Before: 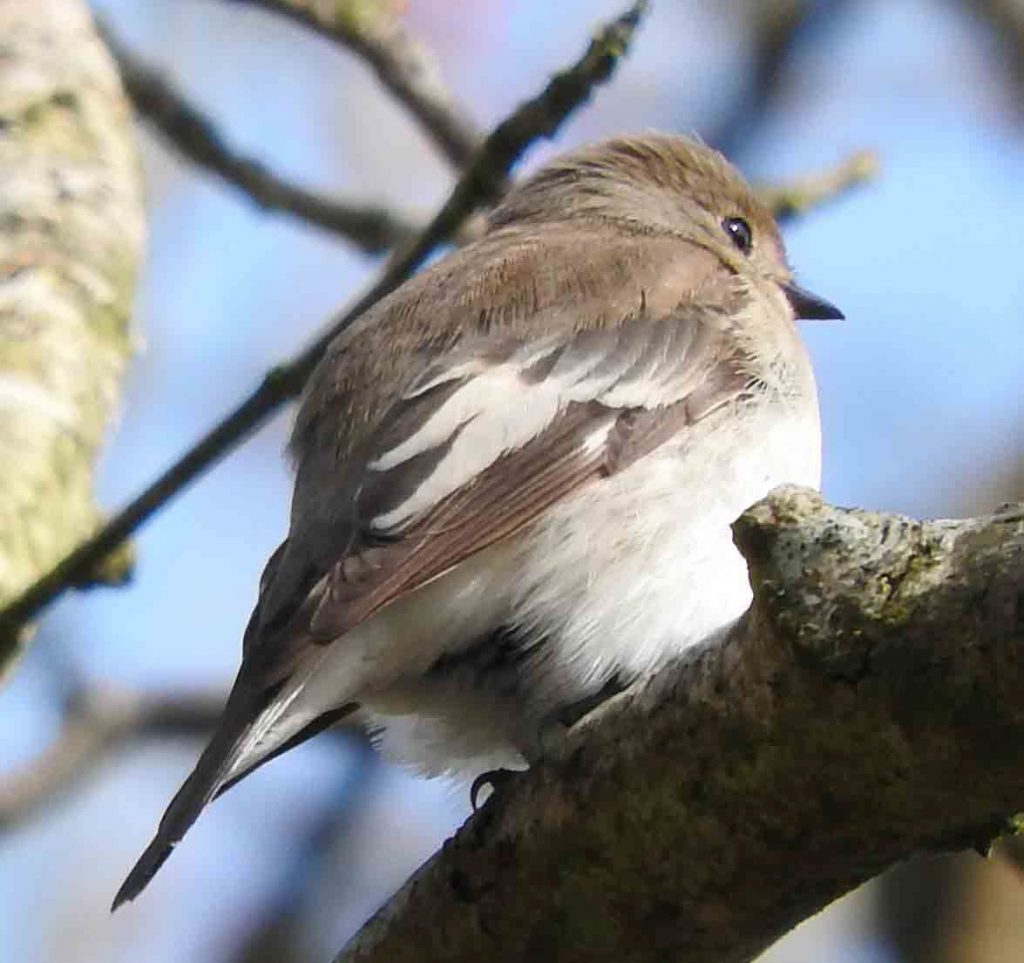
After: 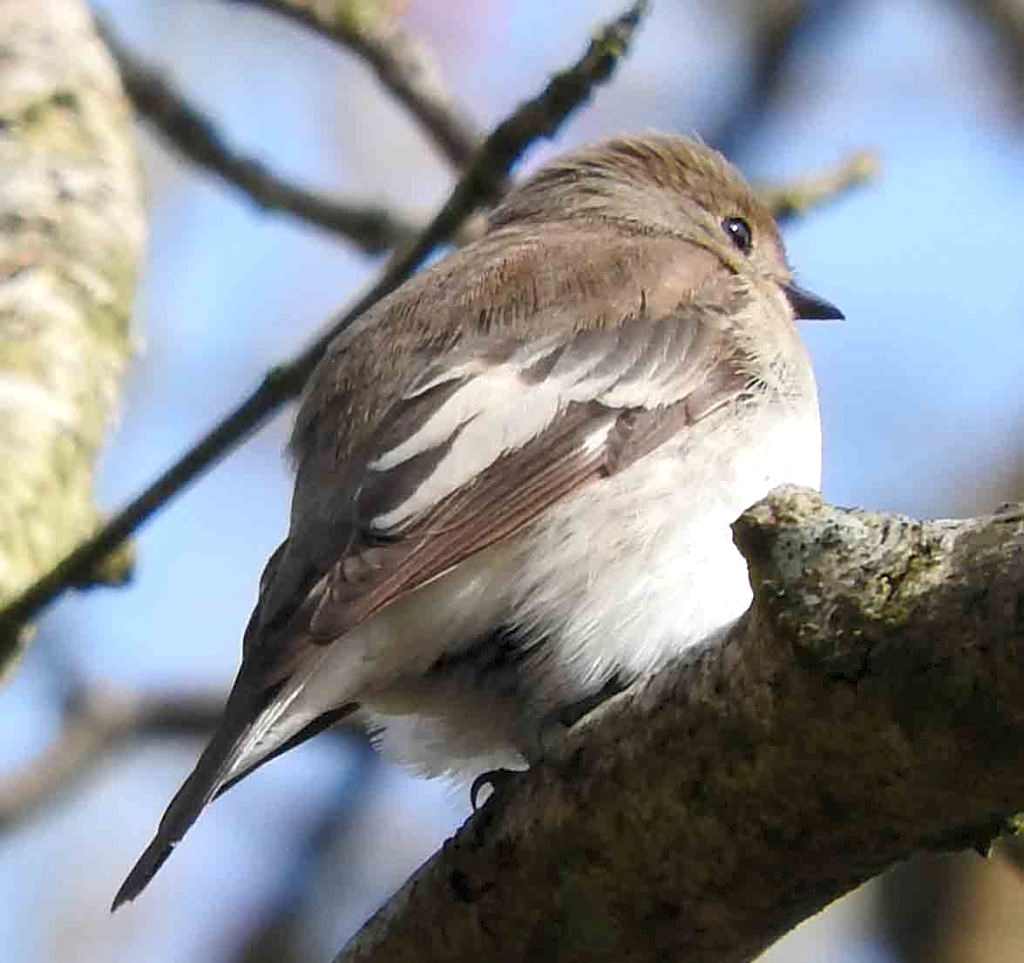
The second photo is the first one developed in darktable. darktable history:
sharpen: amount 0.216
local contrast: highlights 103%, shadows 100%, detail 119%, midtone range 0.2
